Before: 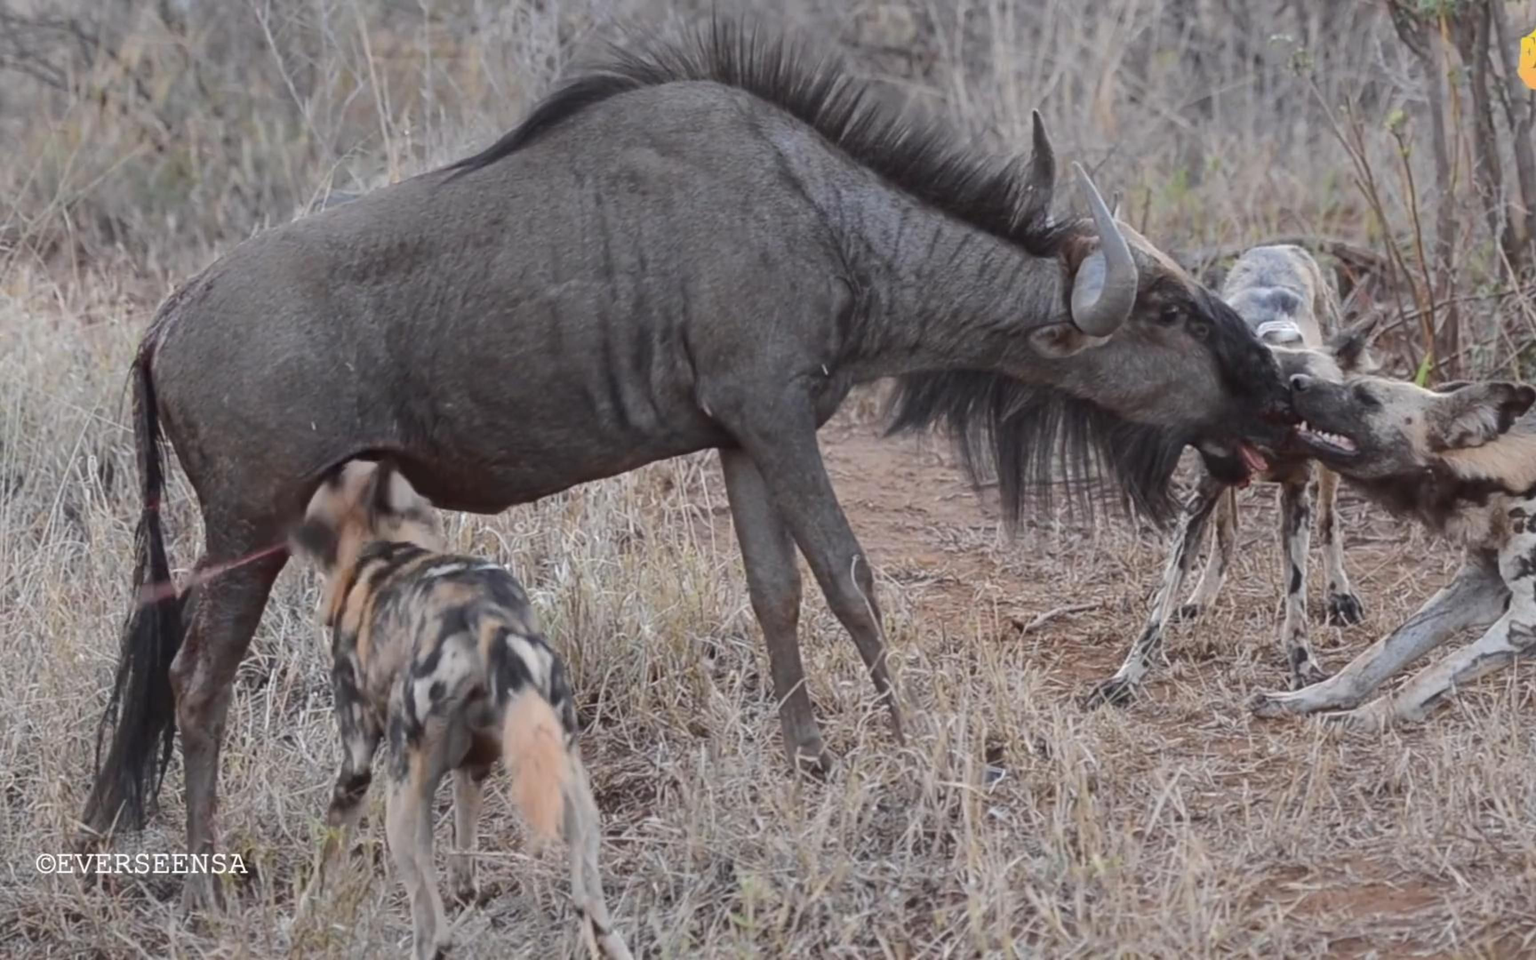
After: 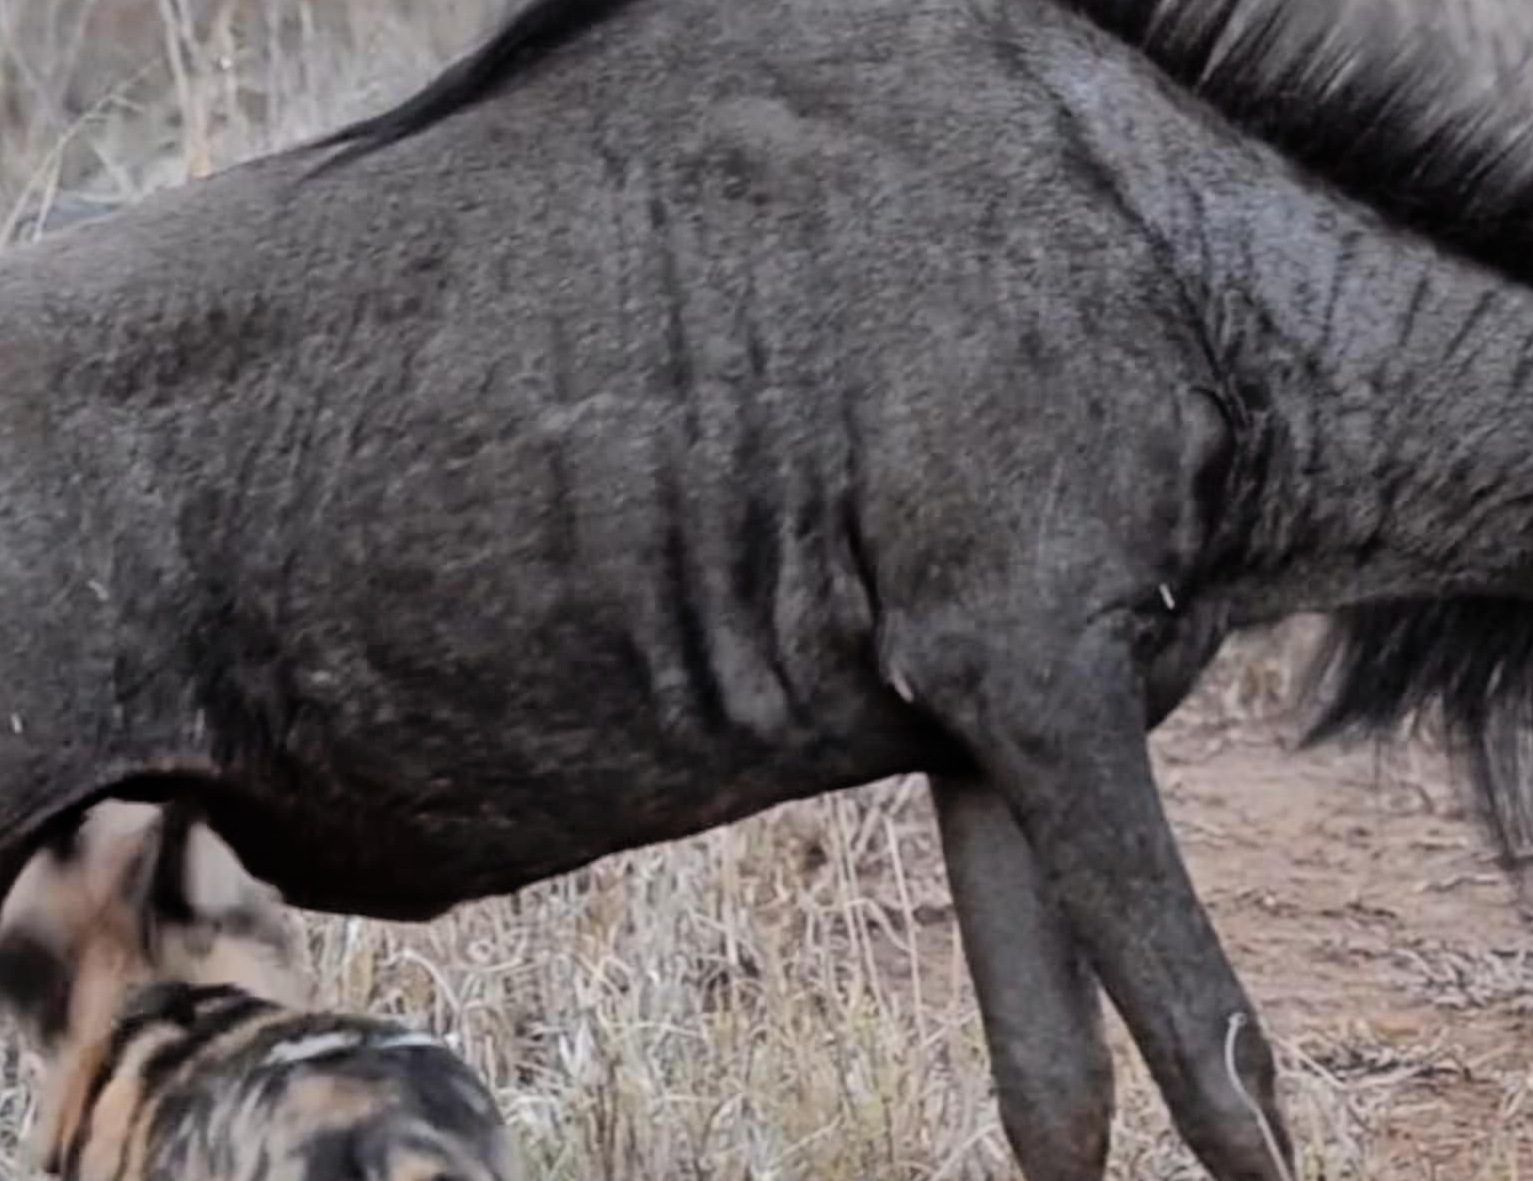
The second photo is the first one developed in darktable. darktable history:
crop: left 19.945%, top 10.899%, right 35.681%, bottom 34.383%
filmic rgb: black relative exposure -5.28 EV, white relative exposure 2.85 EV, threshold 3.02 EV, dynamic range scaling -37.4%, hardness 4.01, contrast 1.59, highlights saturation mix -0.674%, enable highlight reconstruction true
shadows and highlights: on, module defaults
